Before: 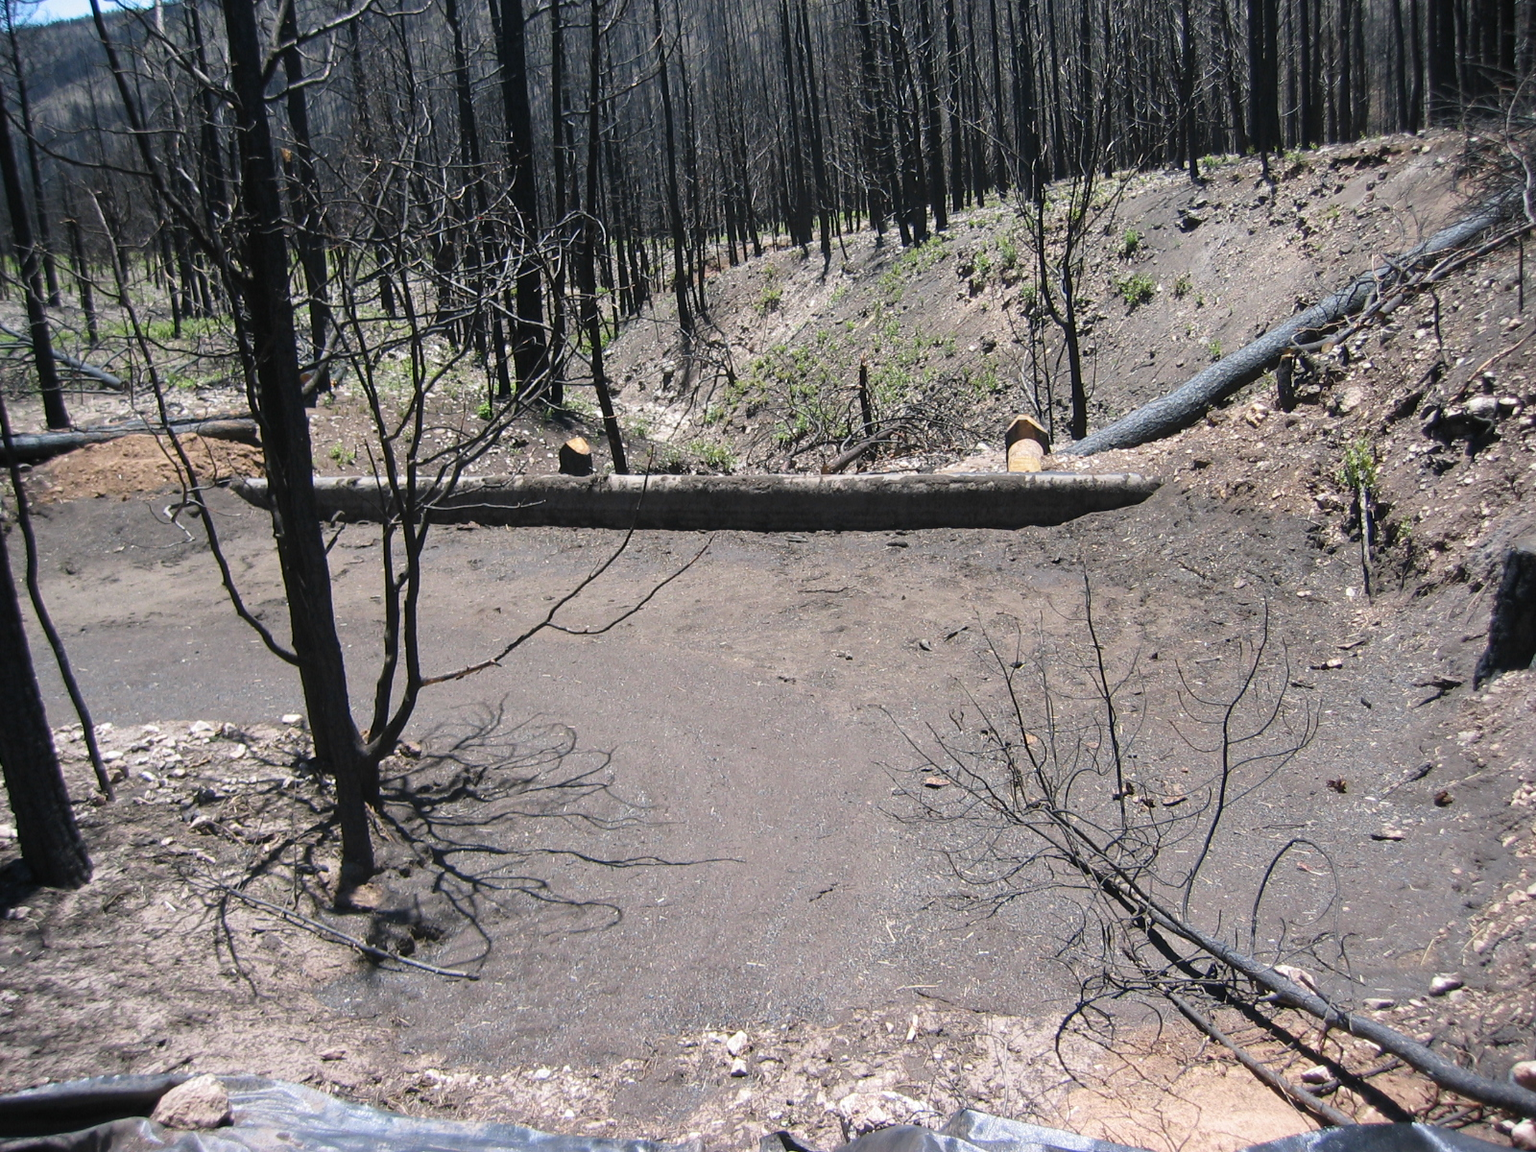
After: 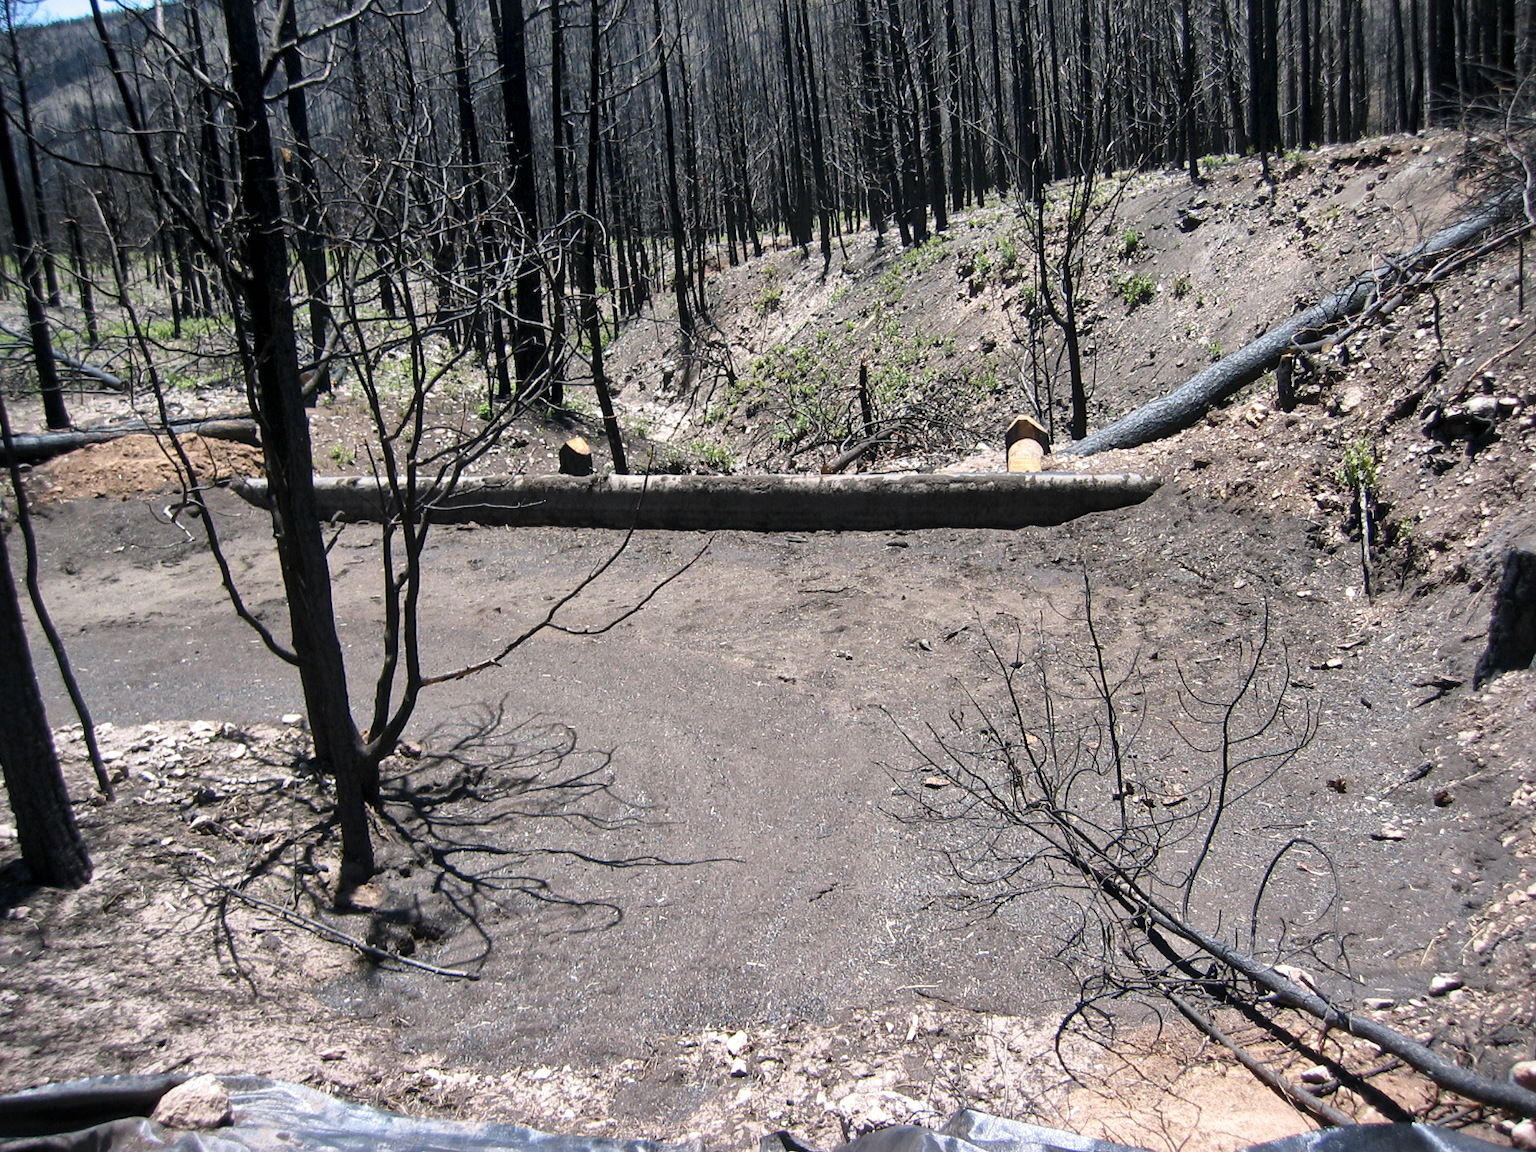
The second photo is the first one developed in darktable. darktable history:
local contrast: mode bilateral grid, contrast 20, coarseness 49, detail 173%, midtone range 0.2
